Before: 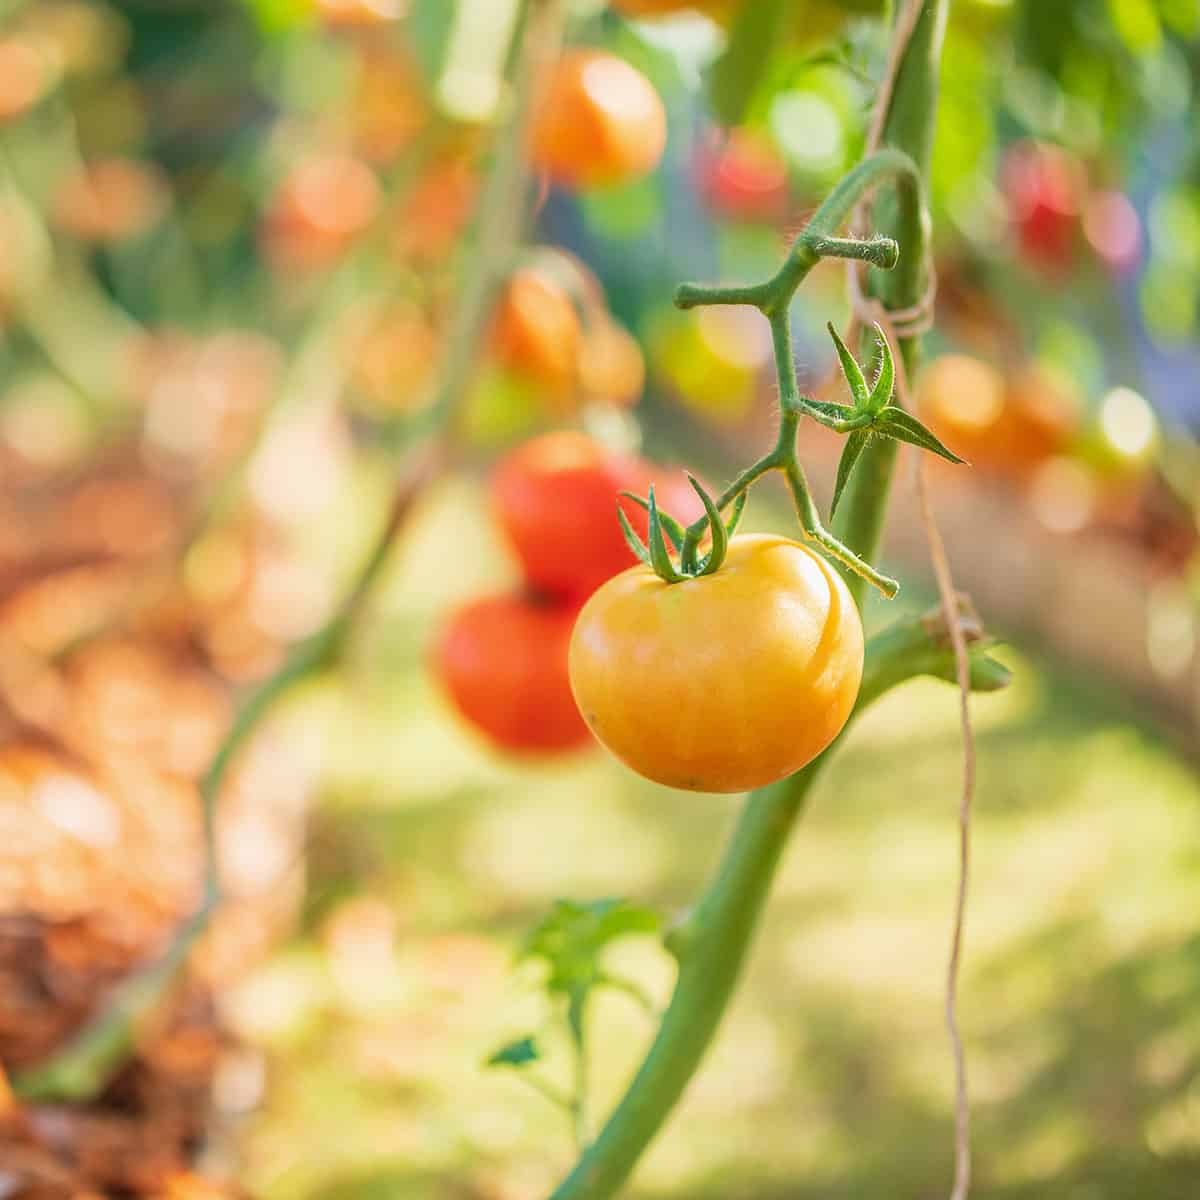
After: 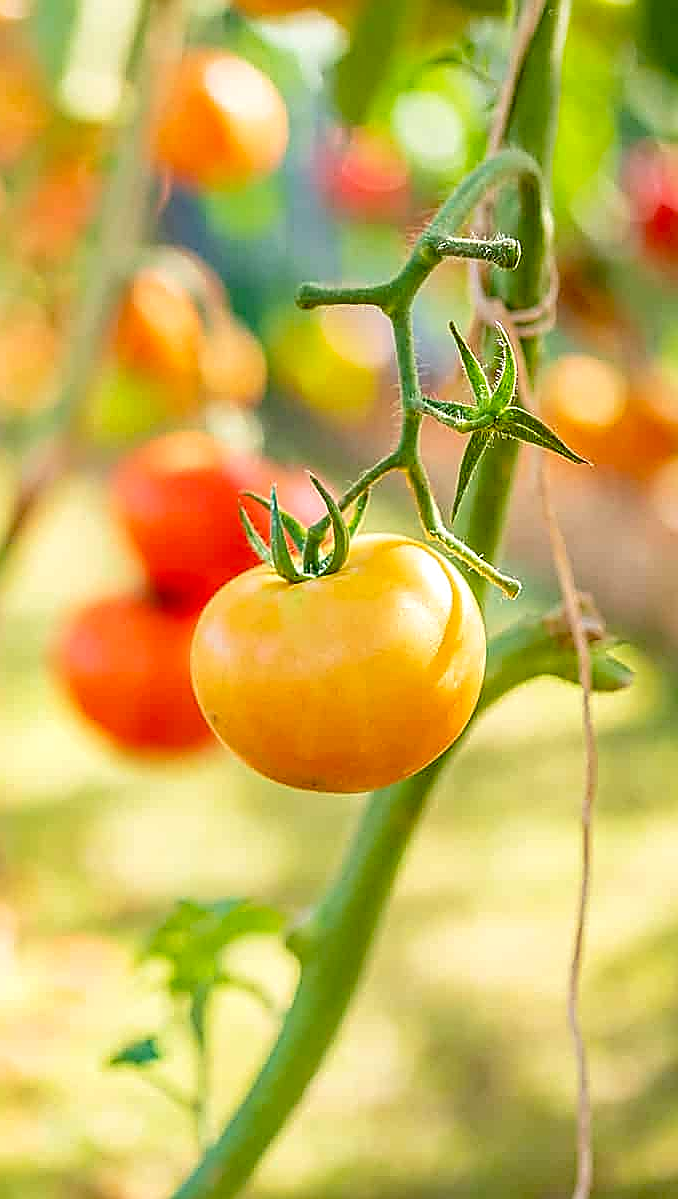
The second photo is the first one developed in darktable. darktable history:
contrast equalizer: y [[0.5 ×6], [0.5 ×6], [0.5, 0.5, 0.501, 0.545, 0.707, 0.863], [0 ×6], [0 ×6]]
crop: left 31.527%, top 0.005%, right 11.891%
exposure: black level correction 0.024, exposure 0.186 EV, compensate highlight preservation false
sharpen: radius 1.683, amount 1.306
